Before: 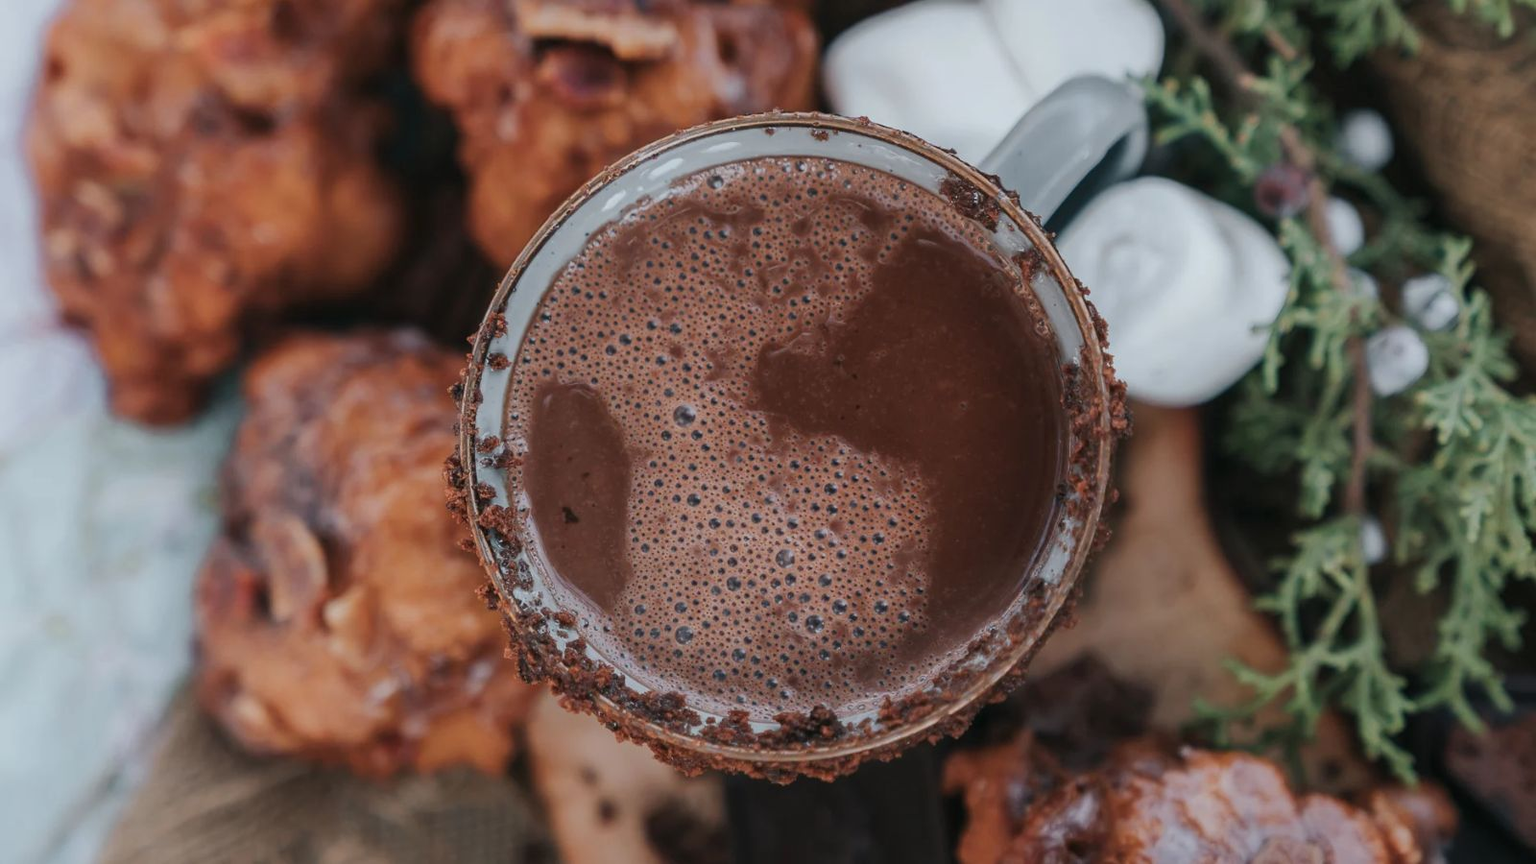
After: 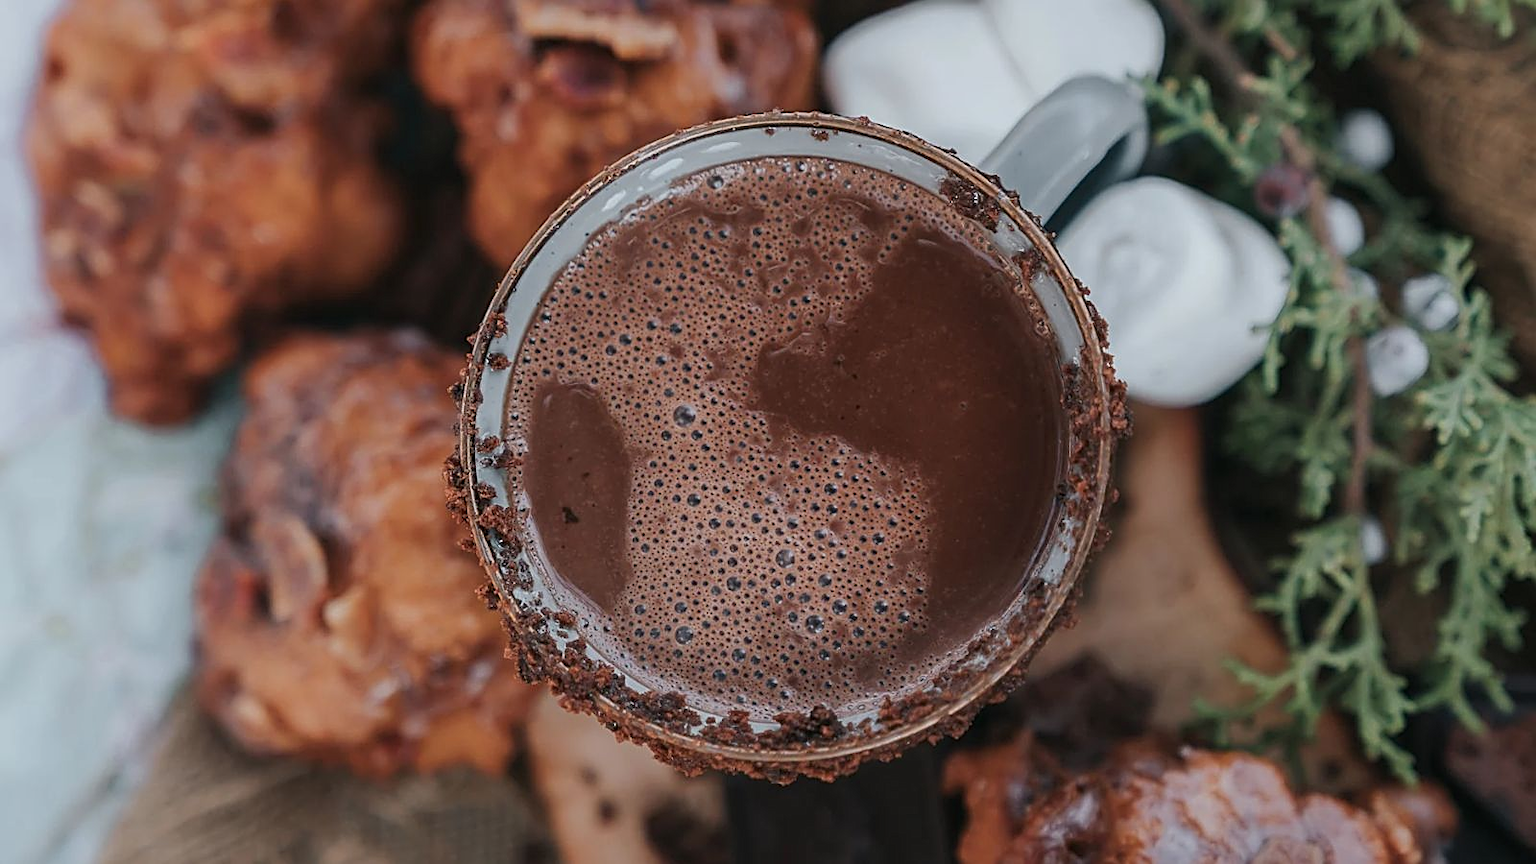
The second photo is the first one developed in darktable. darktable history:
exposure: exposure -0.048 EV, compensate highlight preservation false
sharpen: amount 0.75
